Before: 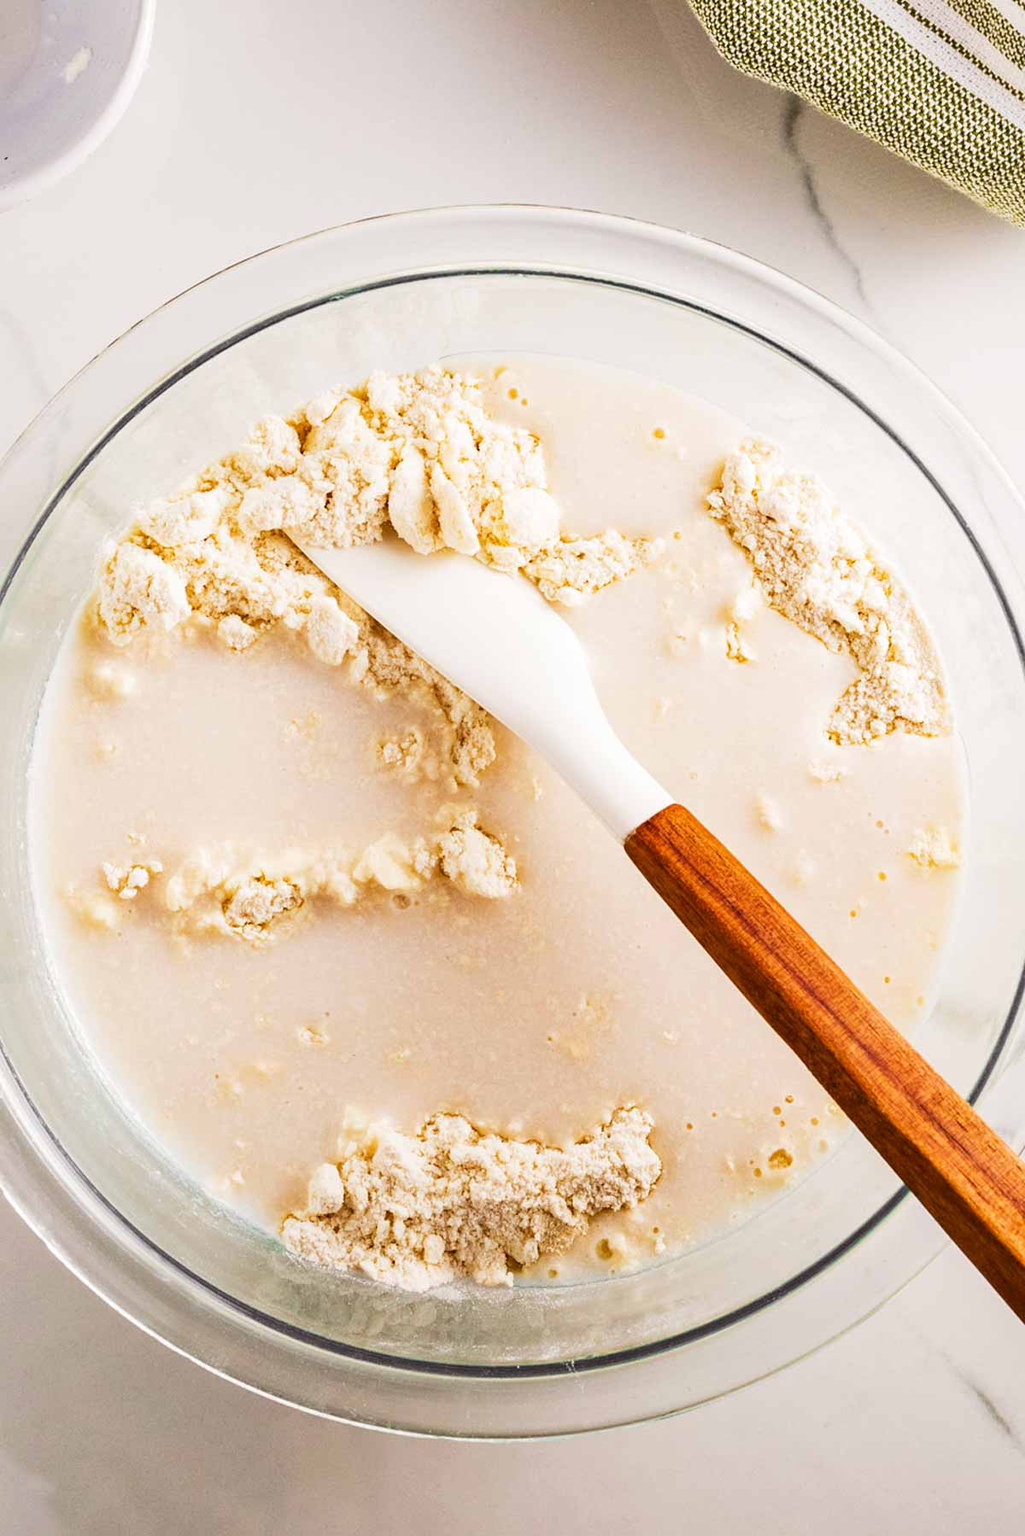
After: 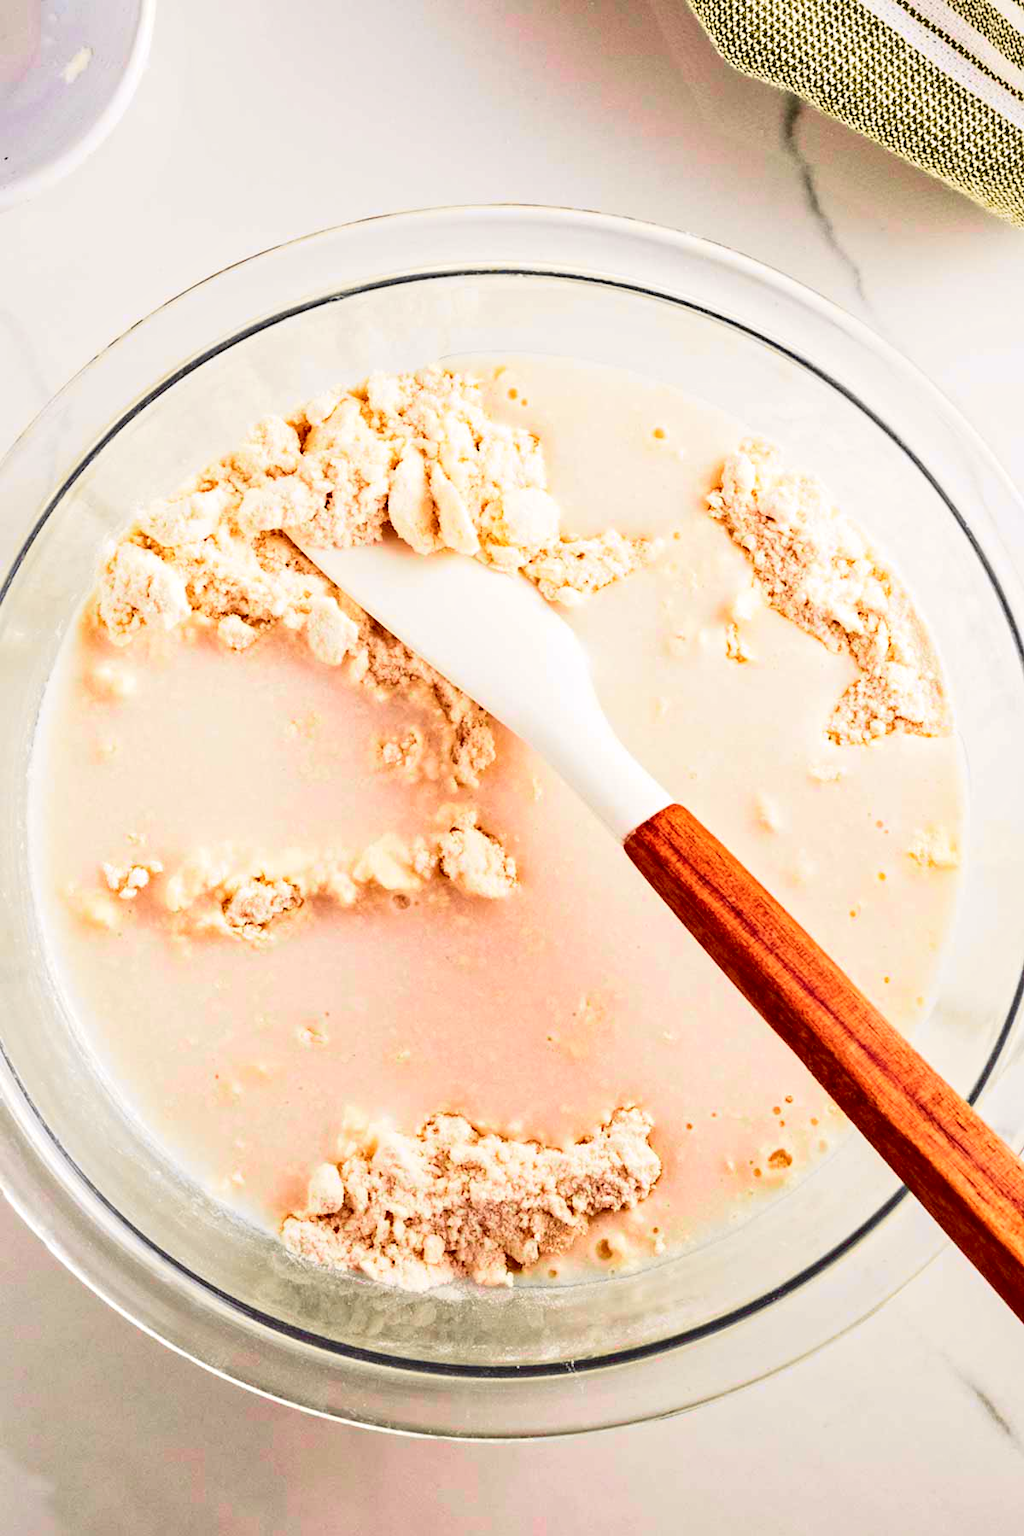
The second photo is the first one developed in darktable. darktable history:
contrast equalizer: y [[0.5, 0.5, 0.544, 0.569, 0.5, 0.5], [0.5 ×6], [0.5 ×6], [0 ×6], [0 ×6]]
tone curve: curves: ch0 [(0, 0.036) (0.119, 0.115) (0.466, 0.498) (0.715, 0.767) (0.817, 0.865) (1, 0.998)]; ch1 [(0, 0) (0.377, 0.424) (0.442, 0.491) (0.487, 0.502) (0.514, 0.512) (0.536, 0.577) (0.66, 0.724) (1, 1)]; ch2 [(0, 0) (0.38, 0.405) (0.463, 0.443) (0.492, 0.486) (0.526, 0.541) (0.578, 0.598) (1, 1)], color space Lab, independent channels, preserve colors none
